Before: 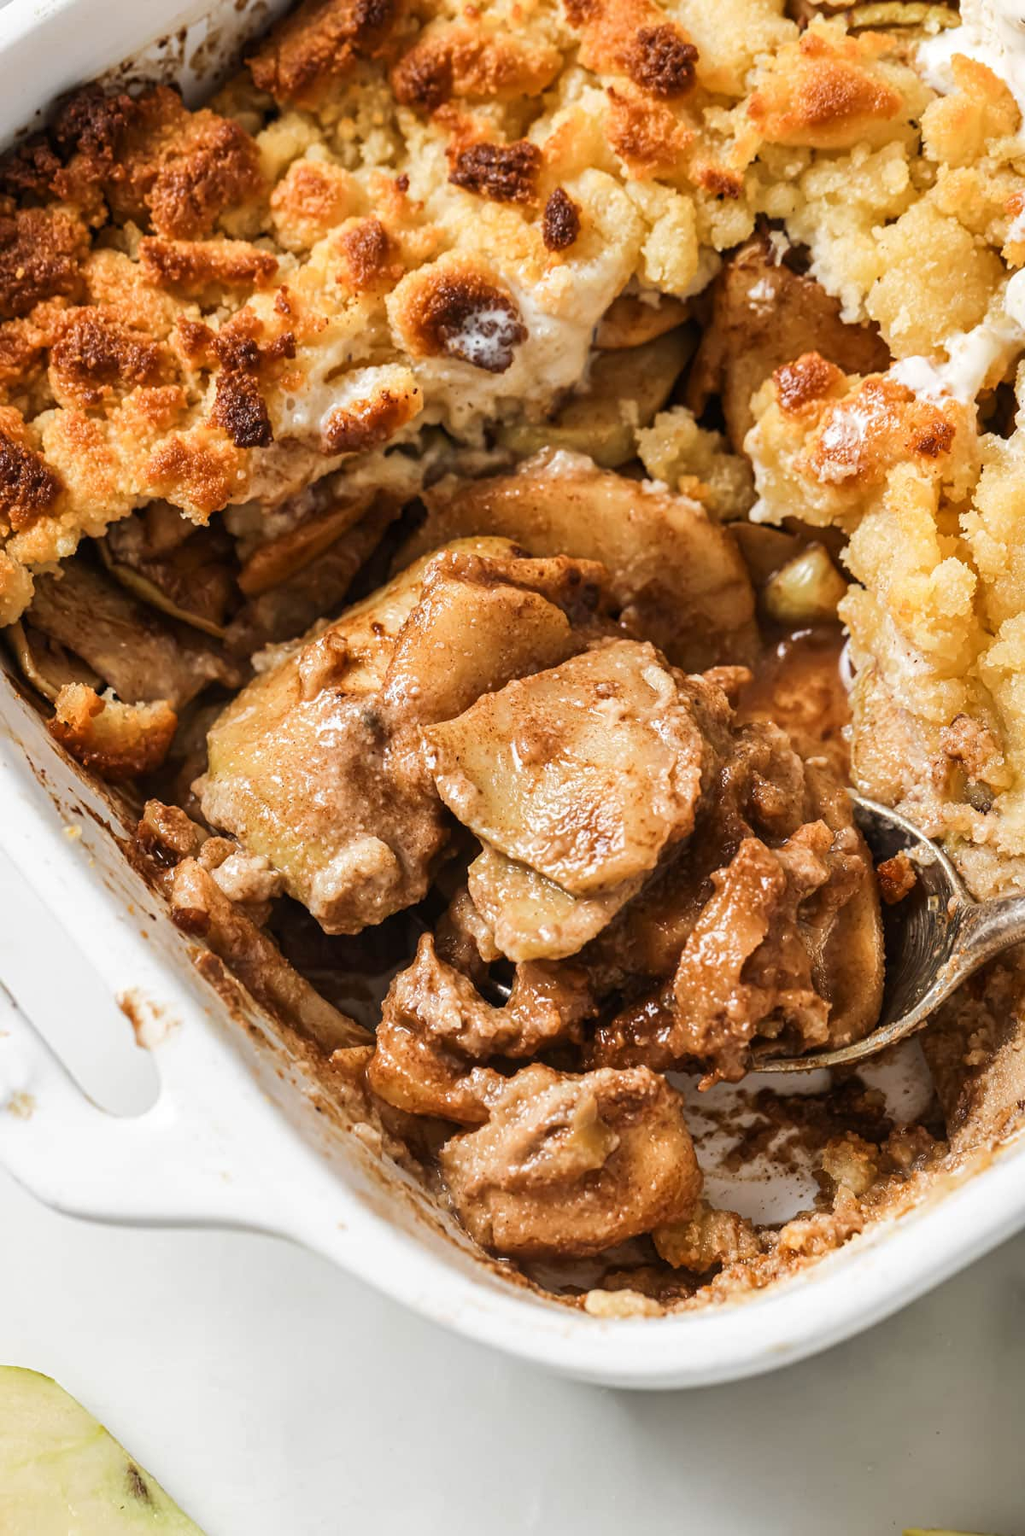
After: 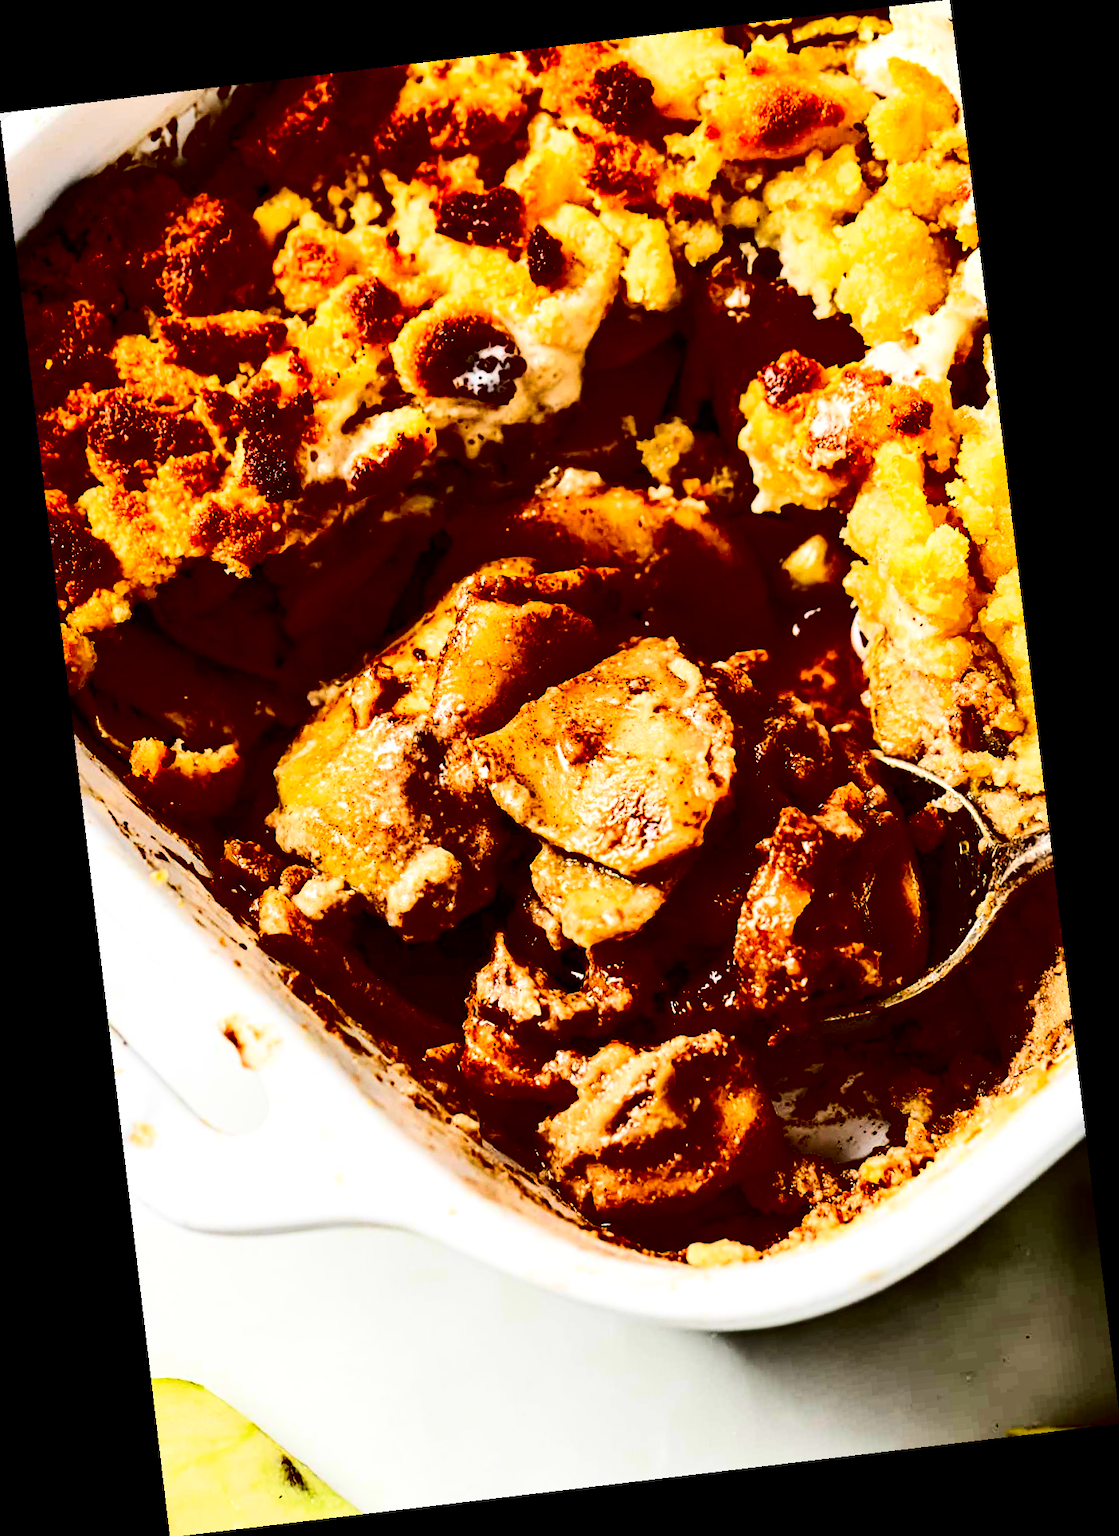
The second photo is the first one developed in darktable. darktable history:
contrast brightness saturation: contrast 0.77, brightness -1, saturation 1
shadows and highlights: shadows -10, white point adjustment 1.5, highlights 10
rotate and perspective: rotation -6.83°, automatic cropping off
